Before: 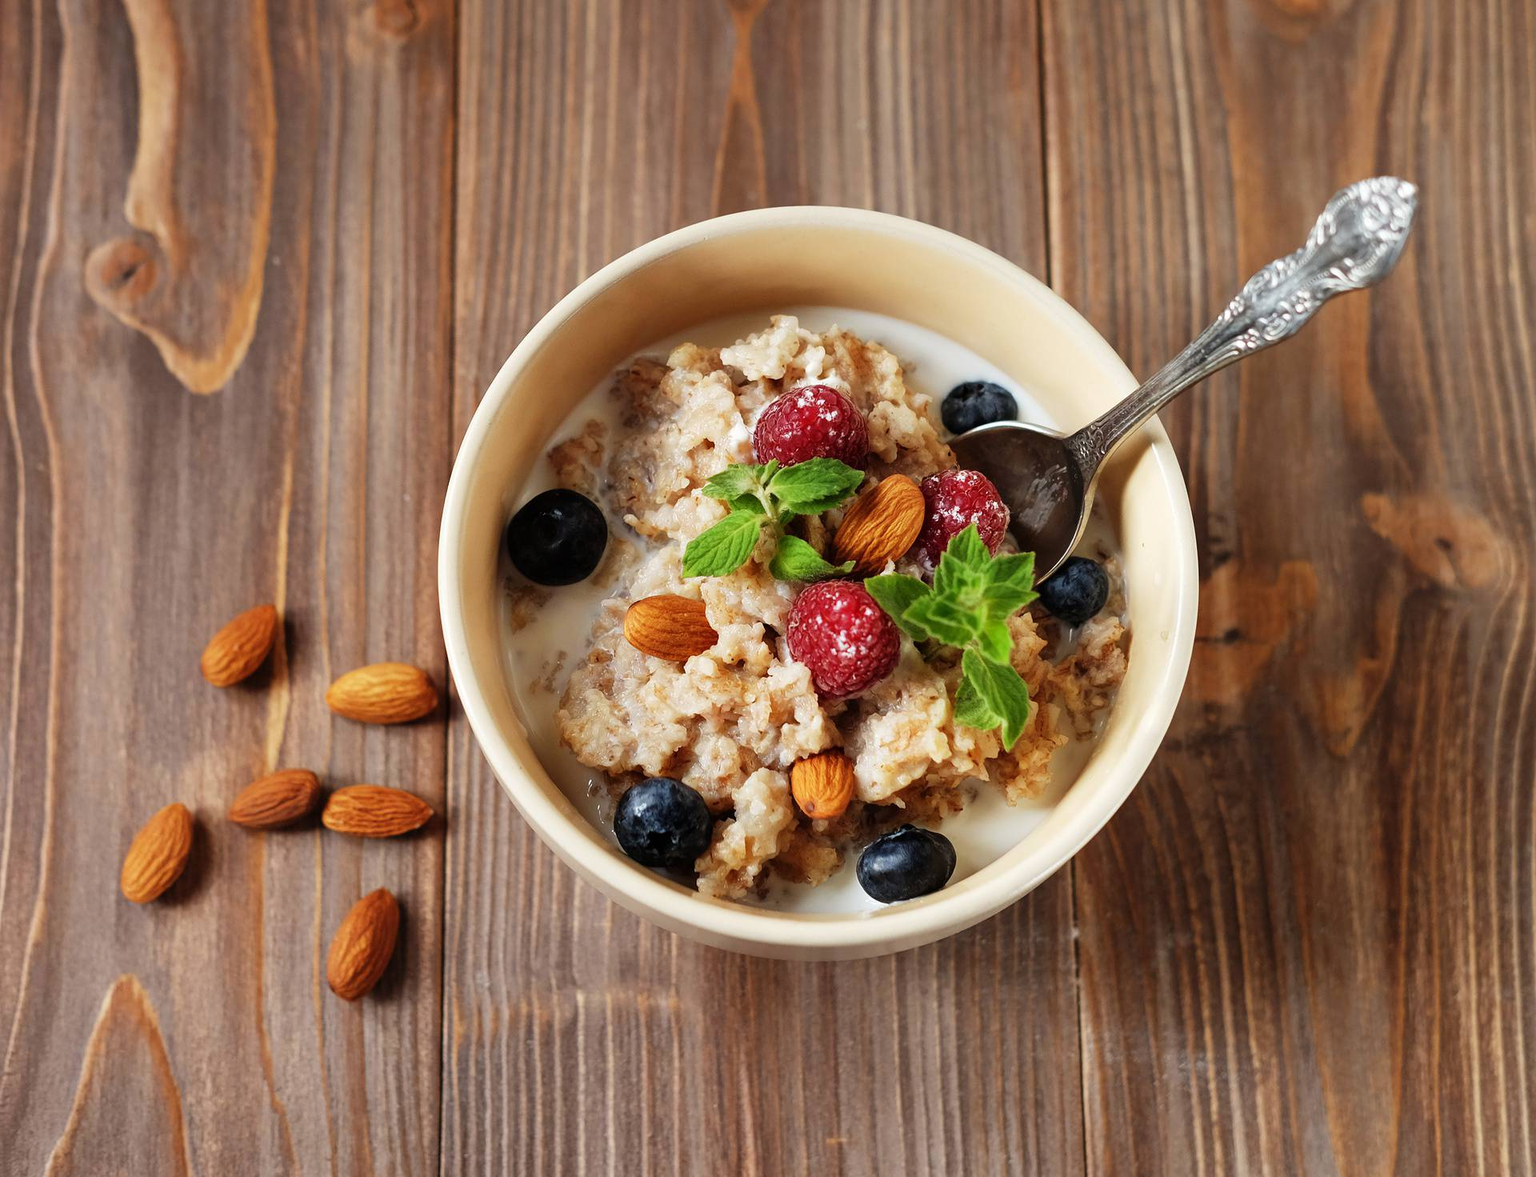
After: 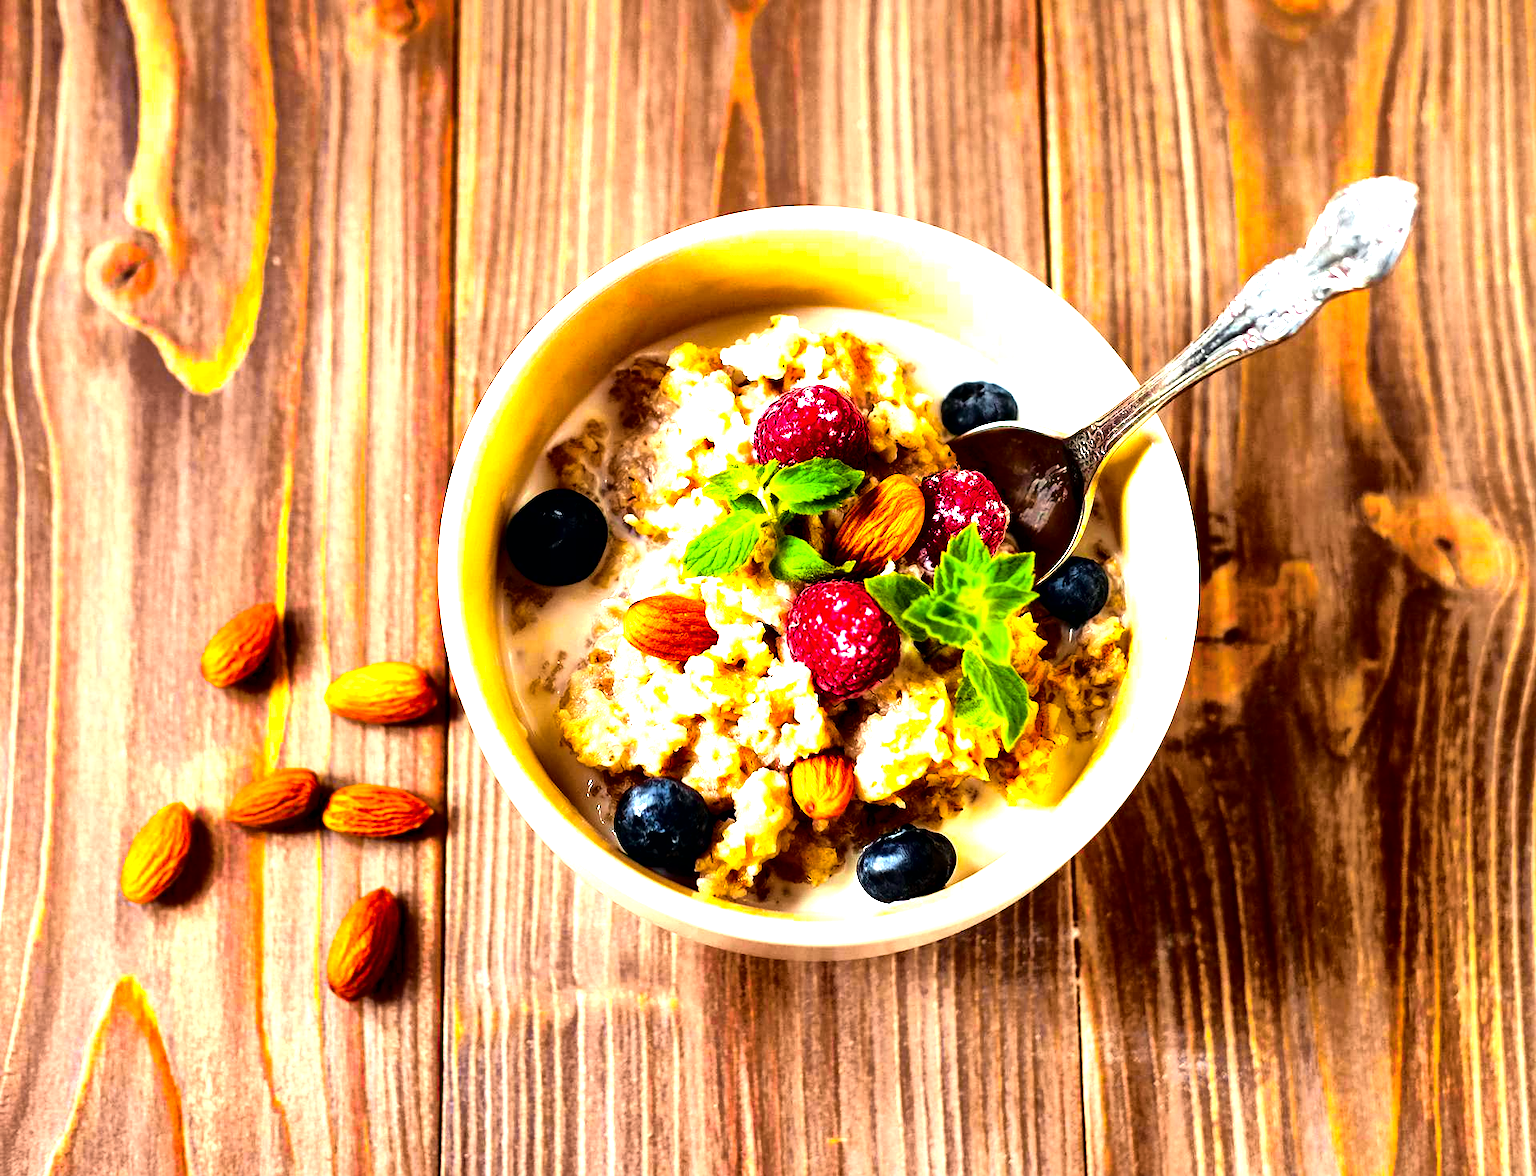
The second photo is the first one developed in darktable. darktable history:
tone equalizer: -8 EV -0.451 EV, -7 EV -0.414 EV, -6 EV -0.32 EV, -5 EV -0.257 EV, -3 EV 0.191 EV, -2 EV 0.31 EV, -1 EV 0.401 EV, +0 EV 0.401 EV
local contrast: mode bilateral grid, contrast 25, coarseness 59, detail 152%, midtone range 0.2
tone curve: curves: ch0 [(0, 0) (0.081, 0.044) (0.192, 0.125) (0.283, 0.238) (0.416, 0.449) (0.495, 0.524) (0.686, 0.743) (0.826, 0.865) (0.978, 0.988)]; ch1 [(0, 0) (0.161, 0.092) (0.35, 0.33) (0.392, 0.392) (0.427, 0.426) (0.479, 0.472) (0.505, 0.497) (0.521, 0.514) (0.547, 0.568) (0.579, 0.597) (0.625, 0.627) (0.678, 0.733) (1, 1)]; ch2 [(0, 0) (0.346, 0.362) (0.404, 0.427) (0.502, 0.495) (0.531, 0.523) (0.549, 0.554) (0.582, 0.596) (0.629, 0.642) (0.717, 0.678) (1, 1)], color space Lab, independent channels, preserve colors none
color balance rgb: shadows lift › chroma 2.903%, shadows lift › hue 280.3°, linear chroma grading › global chroma 39.713%, perceptual saturation grading › global saturation 29.58%, perceptual brilliance grading › highlights 47.537%, perceptual brilliance grading › mid-tones 21.399%, perceptual brilliance grading › shadows -5.98%
